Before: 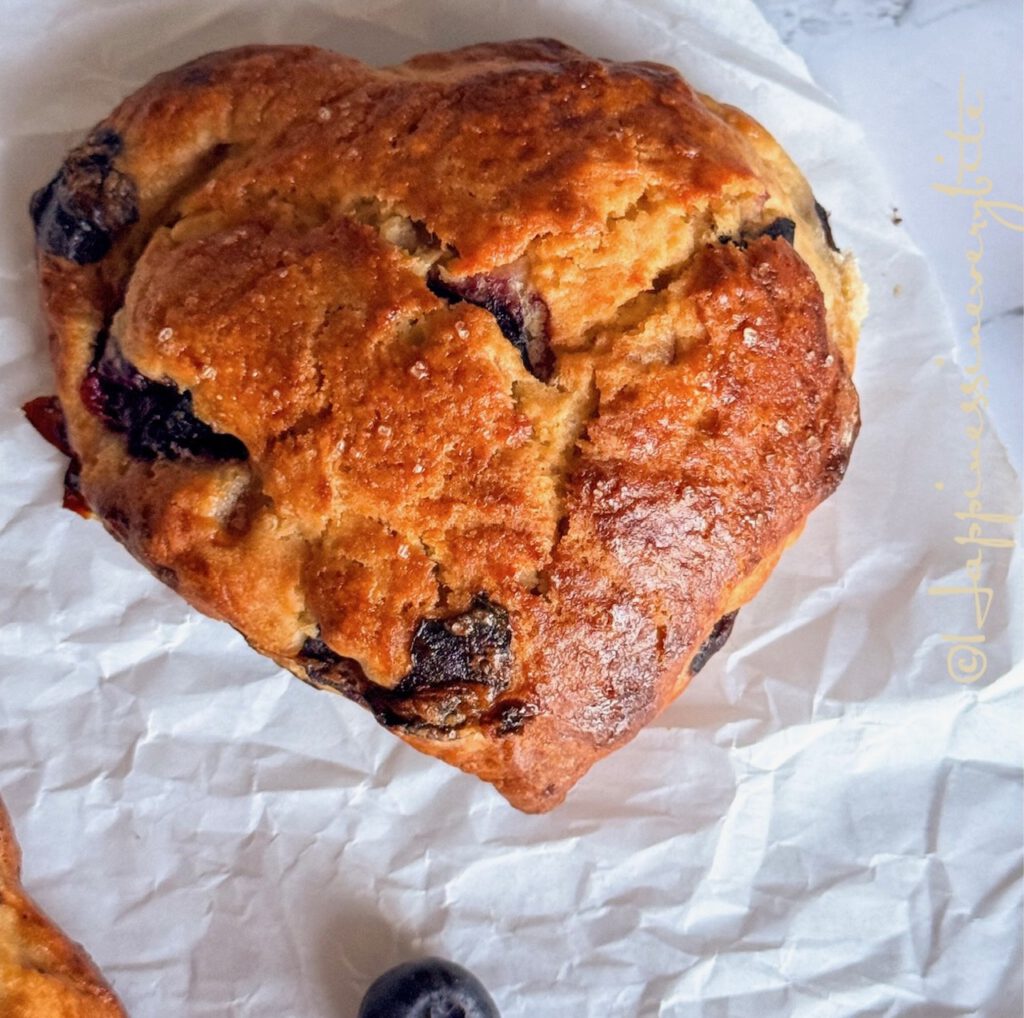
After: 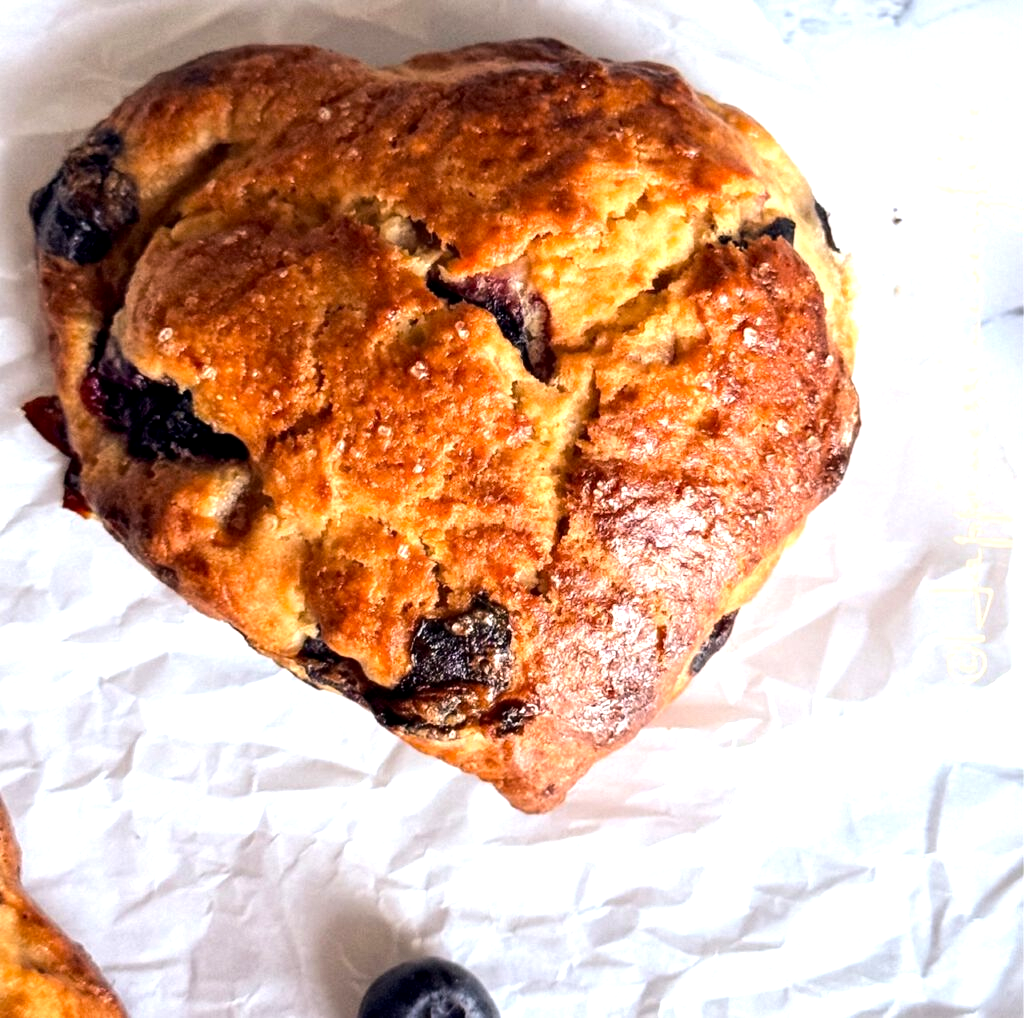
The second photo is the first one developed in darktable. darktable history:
exposure: exposure 0.217 EV, compensate highlight preservation false
tone equalizer: -8 EV -0.75 EV, -7 EV -0.7 EV, -6 EV -0.6 EV, -5 EV -0.4 EV, -3 EV 0.4 EV, -2 EV 0.6 EV, -1 EV 0.7 EV, +0 EV 0.75 EV, edges refinement/feathering 500, mask exposure compensation -1.57 EV, preserve details no
